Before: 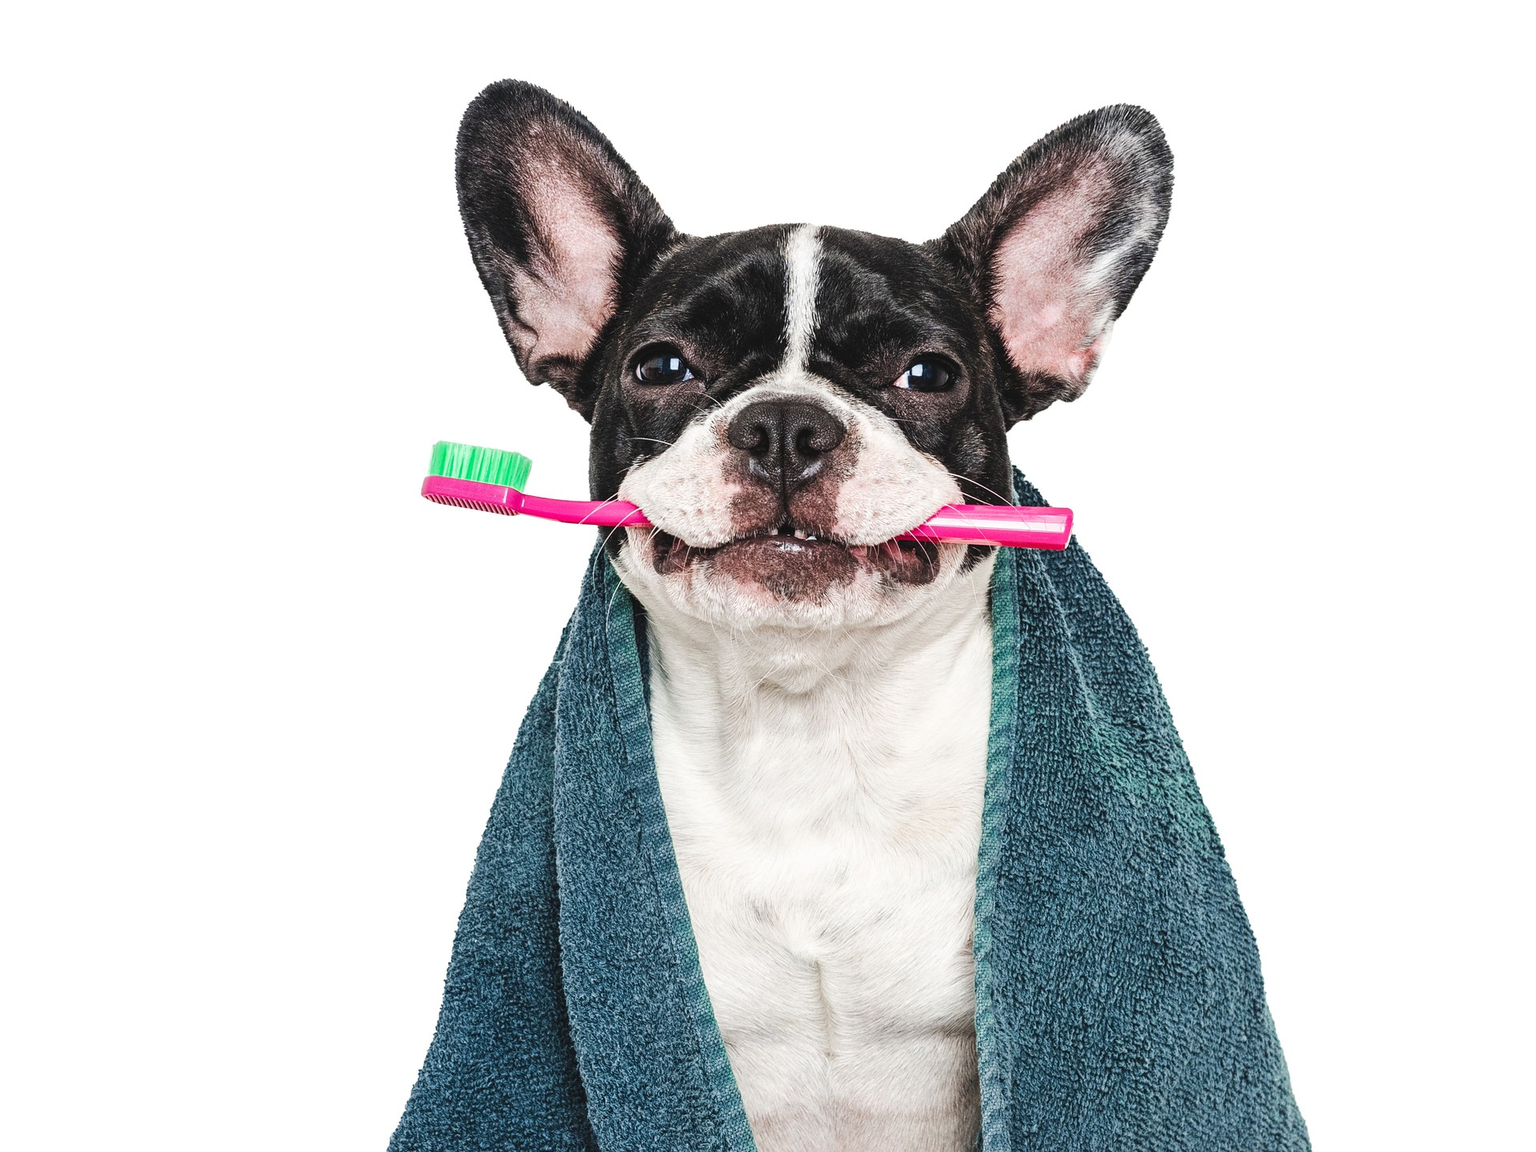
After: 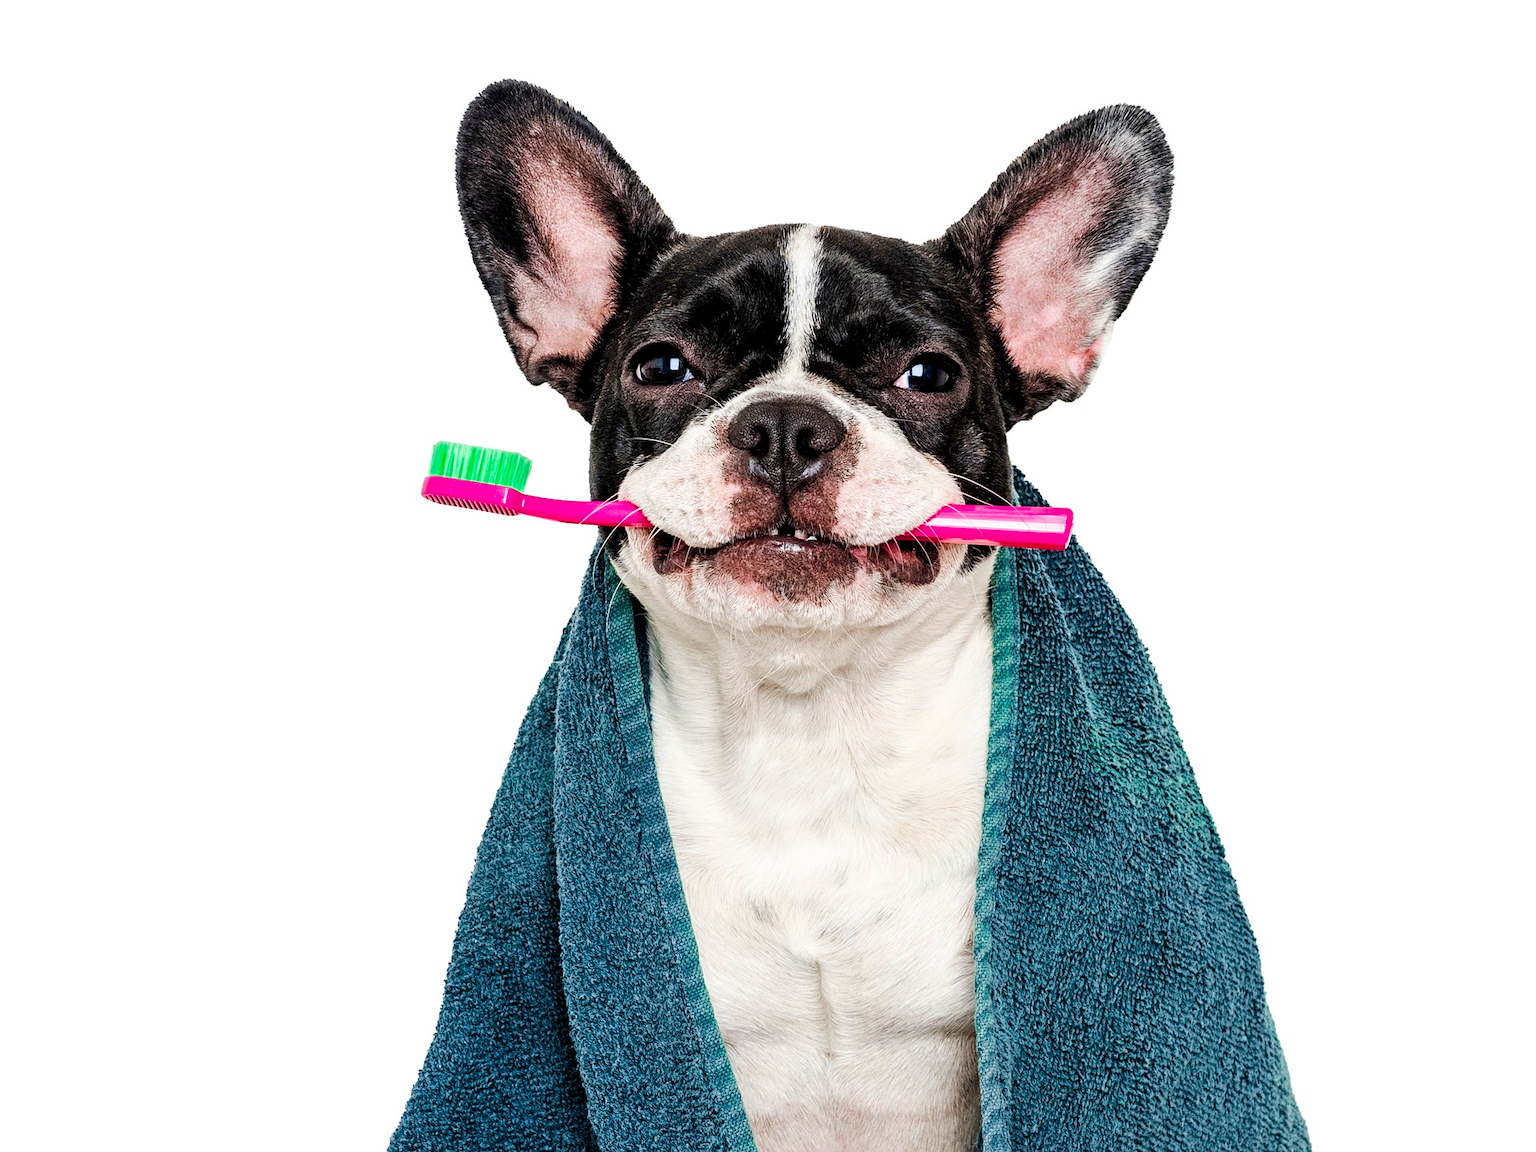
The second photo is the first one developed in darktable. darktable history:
color balance rgb: perceptual saturation grading › global saturation 30%, global vibrance 20%
exposure: black level correction 0.012, compensate highlight preservation false
